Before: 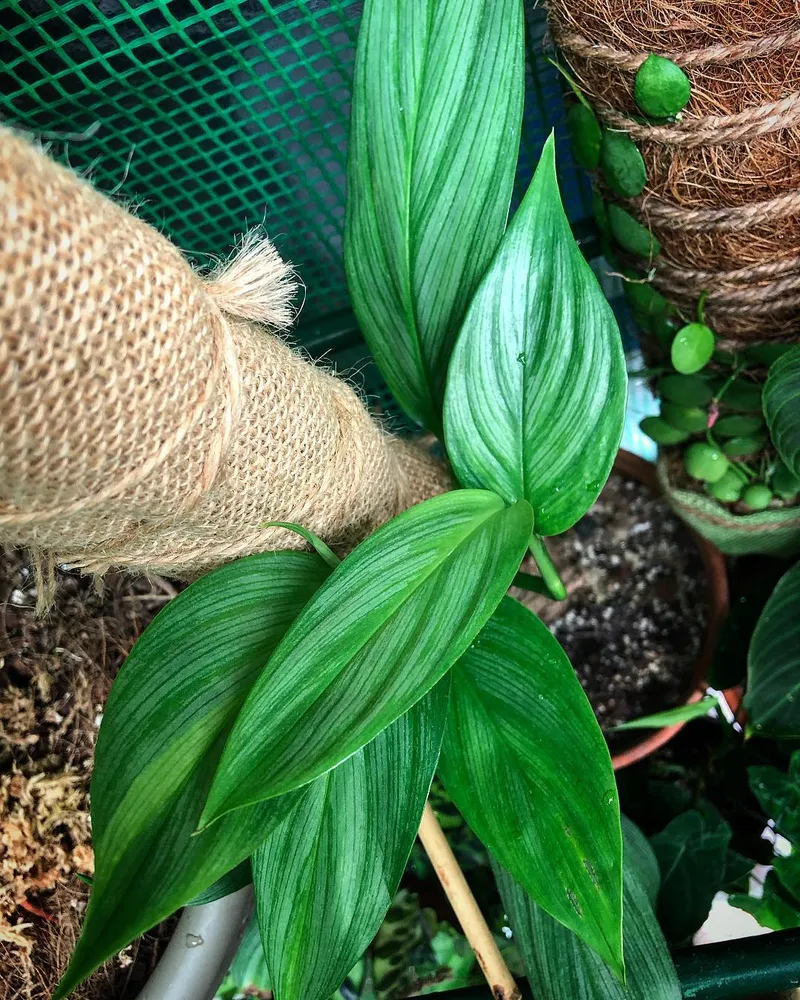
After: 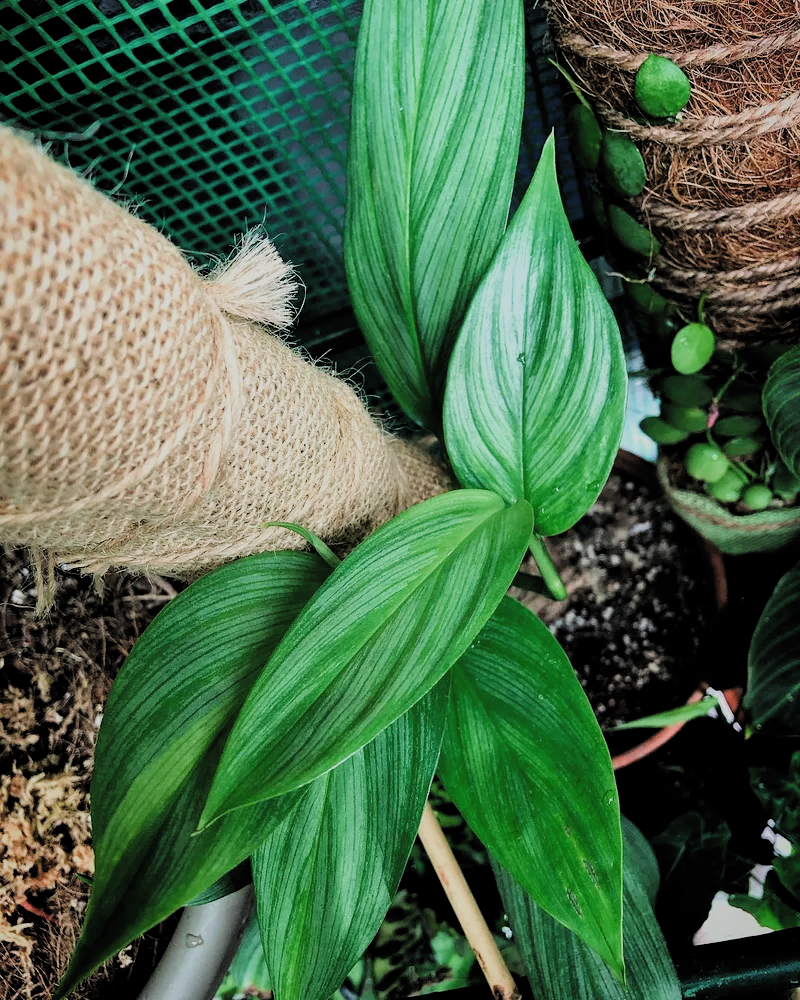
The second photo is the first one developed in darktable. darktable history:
filmic rgb: black relative exposure -5.03 EV, white relative exposure 3.96 EV, hardness 2.88, contrast 1.097, color science v4 (2020), contrast in shadows soft, contrast in highlights soft
